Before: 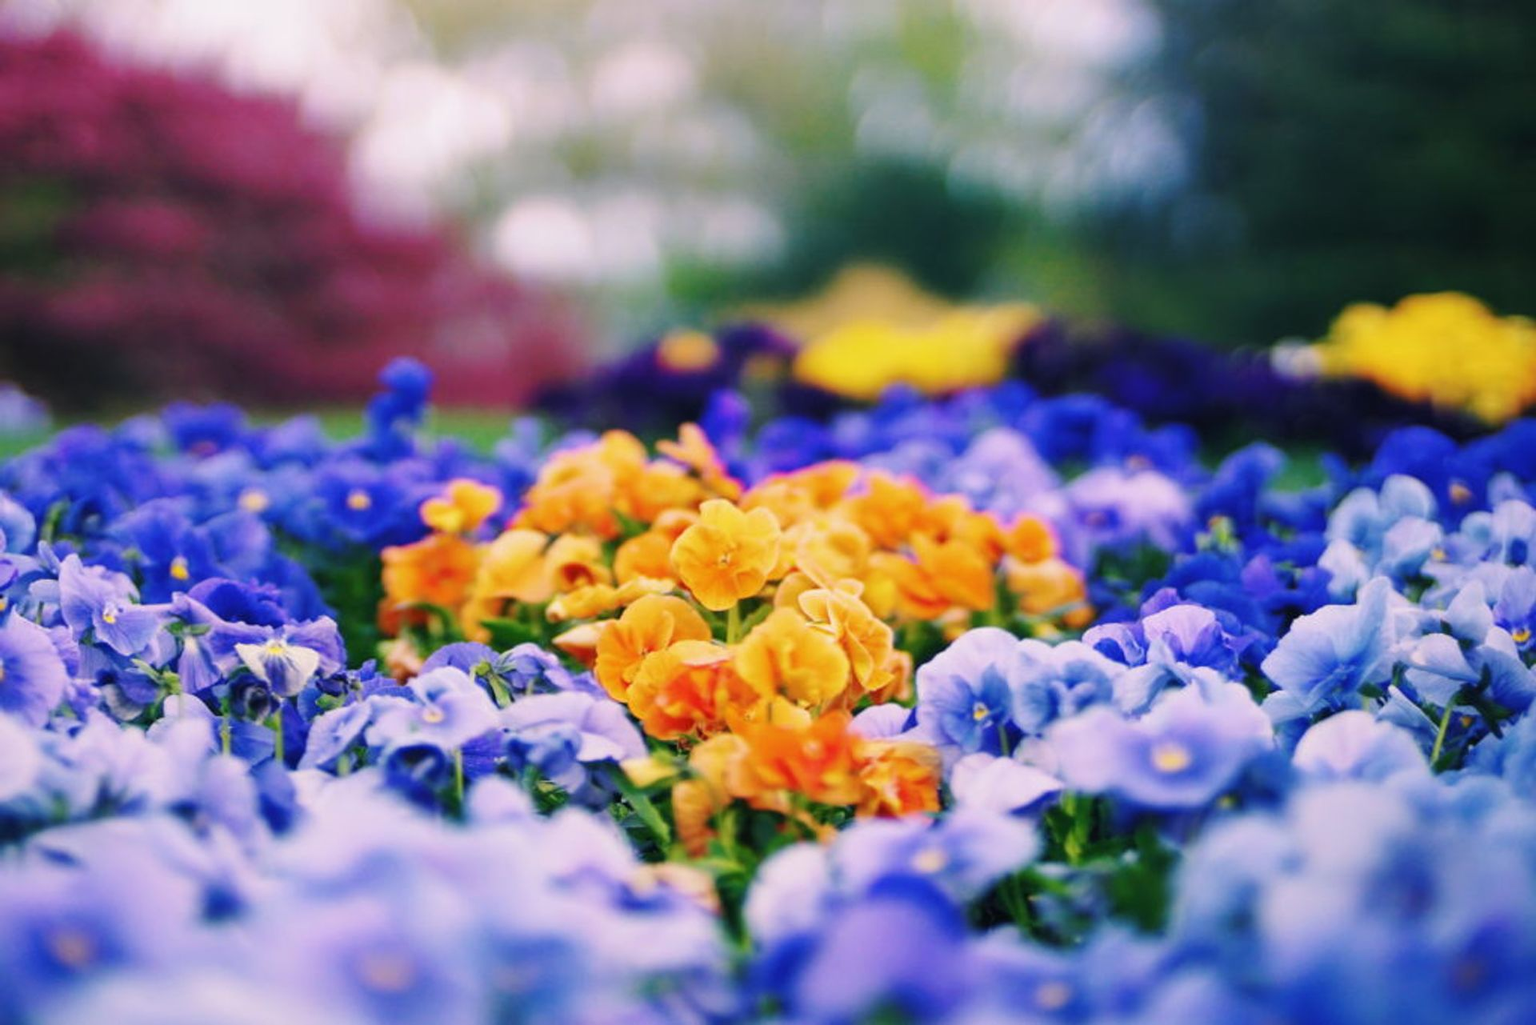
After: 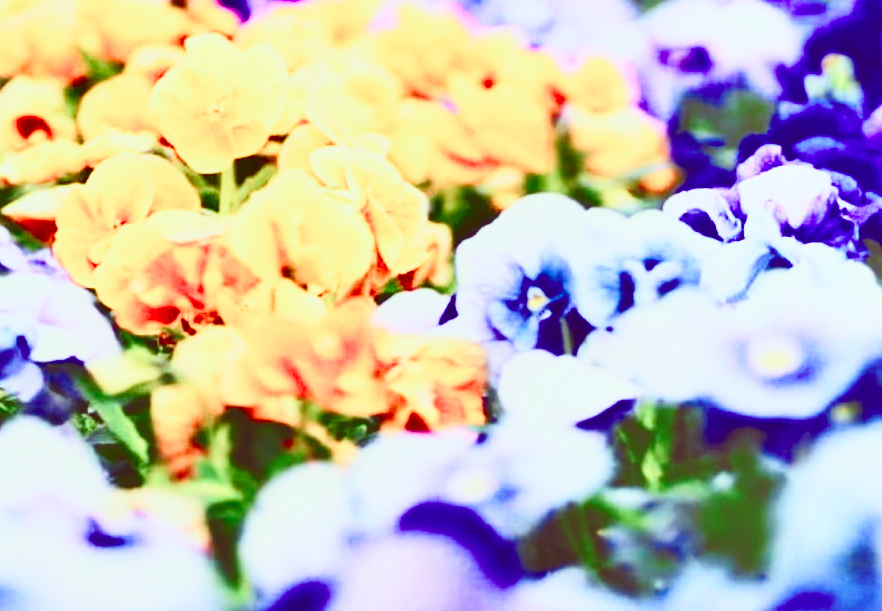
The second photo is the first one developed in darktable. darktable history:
exposure: black level correction -0.039, exposure 0.063 EV, compensate highlight preservation false
shadows and highlights: soften with gaussian
crop: left 35.889%, top 46.08%, right 18.157%, bottom 6.162%
color correction: highlights a* -7.16, highlights b* -0.201, shadows a* 20.66, shadows b* 11.19
base curve: curves: ch0 [(0, 0) (0.028, 0.03) (0.121, 0.232) (0.46, 0.748) (0.859, 0.968) (1, 1)], preserve colors none
color balance rgb: perceptual saturation grading › global saturation 20%, perceptual saturation grading › highlights -49.432%, perceptual saturation grading › shadows 25.468%, saturation formula JzAzBz (2021)
tone curve: curves: ch0 [(0, 0.023) (0.087, 0.065) (0.184, 0.168) (0.45, 0.54) (0.57, 0.683) (0.706, 0.841) (0.877, 0.948) (1, 0.984)]; ch1 [(0, 0) (0.388, 0.369) (0.447, 0.447) (0.505, 0.5) (0.534, 0.535) (0.563, 0.563) (0.579, 0.59) (0.644, 0.663) (1, 1)]; ch2 [(0, 0) (0.301, 0.259) (0.385, 0.395) (0.492, 0.496) (0.518, 0.537) (0.583, 0.605) (0.673, 0.667) (1, 1)], color space Lab, independent channels, preserve colors none
